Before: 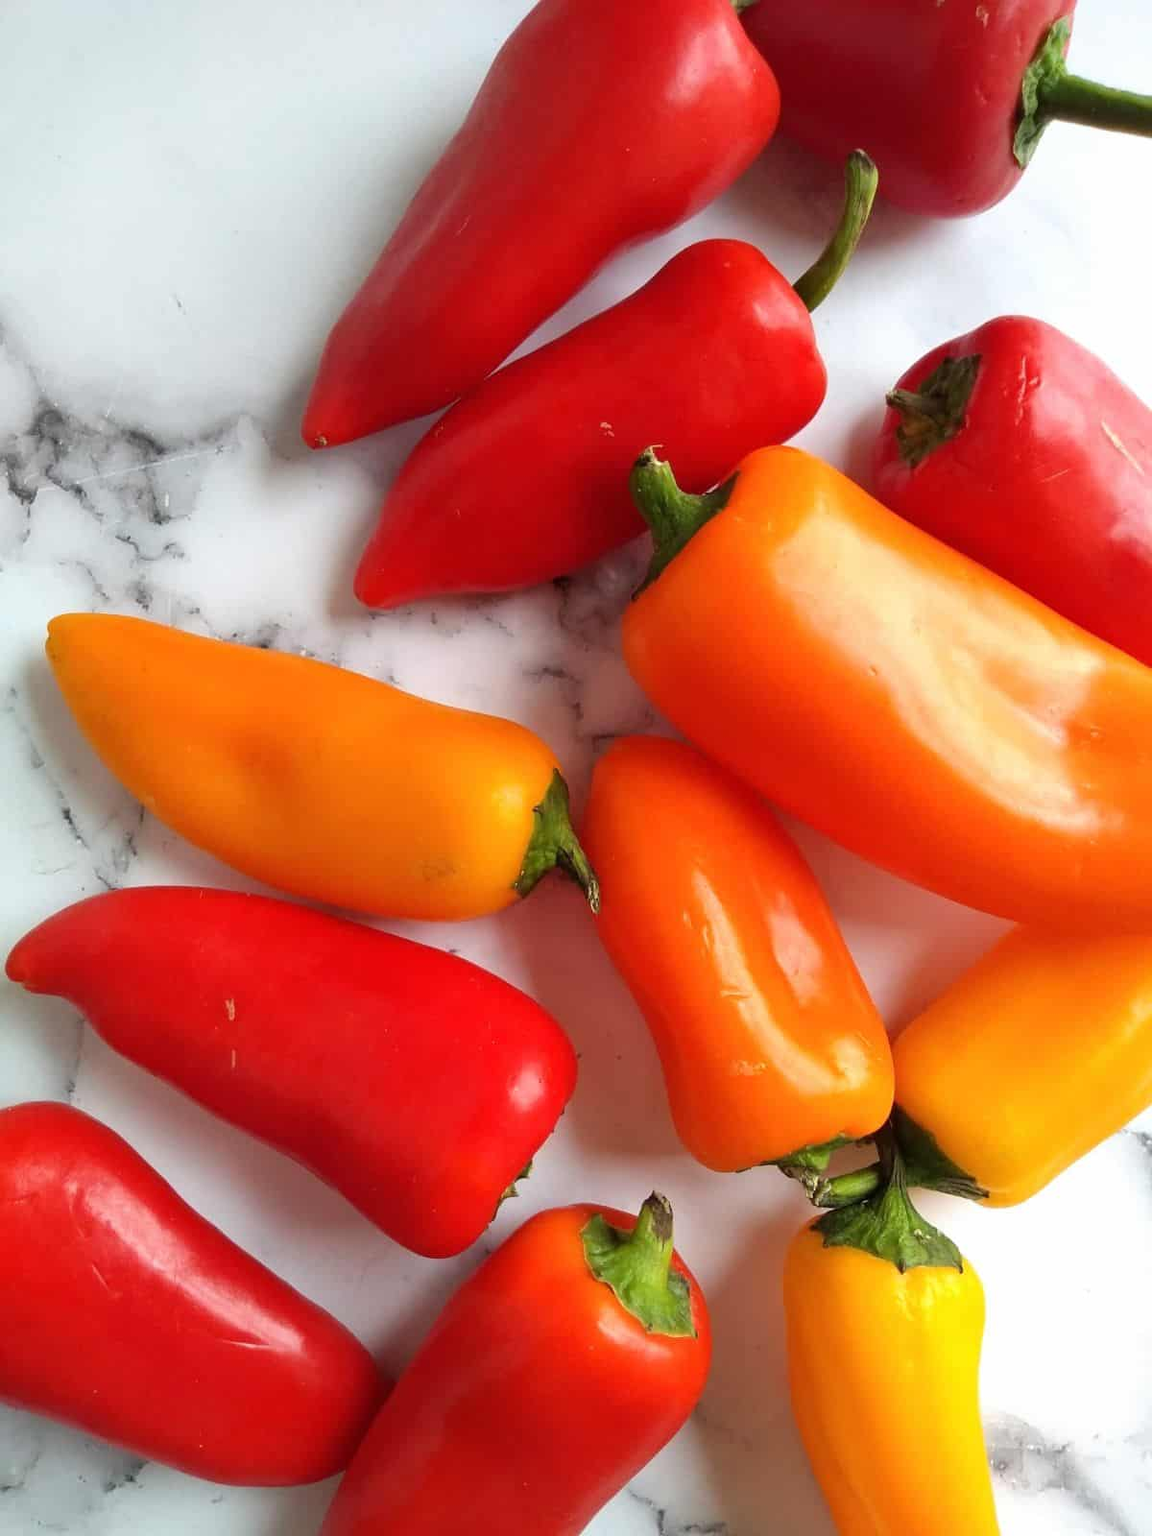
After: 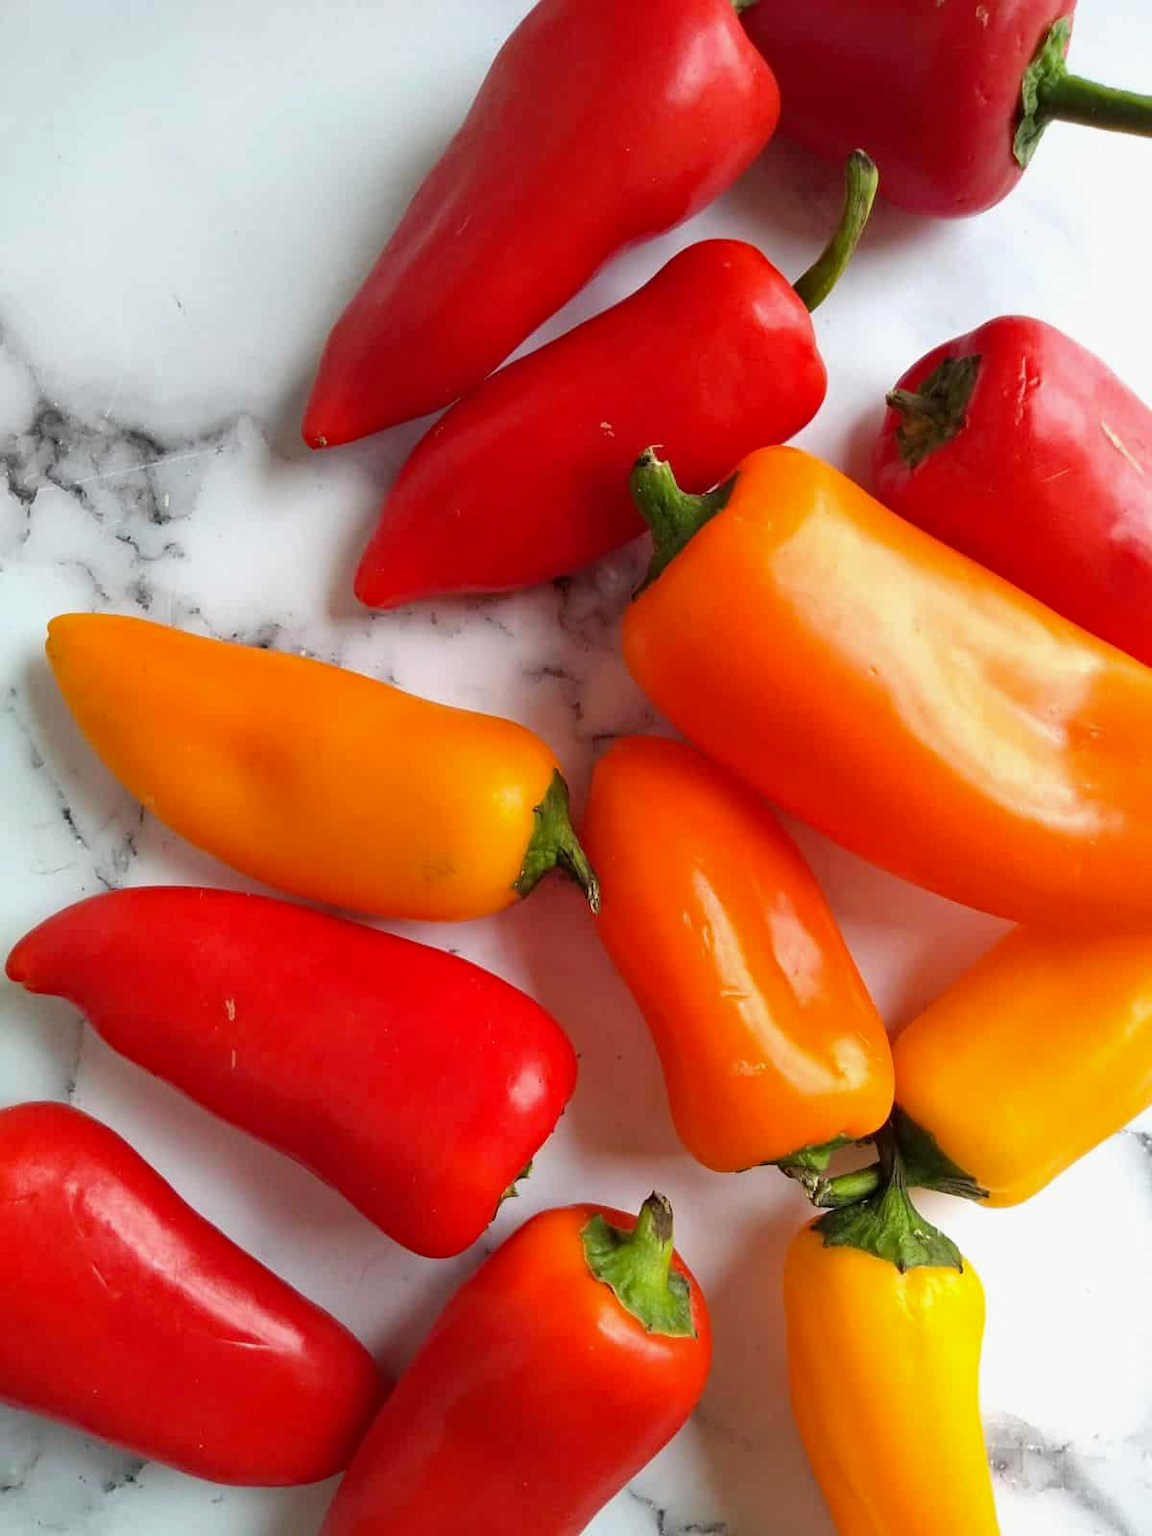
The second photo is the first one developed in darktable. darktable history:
exposure: exposure -0.072 EV, compensate exposure bias true, compensate highlight preservation false
haze removal: compatibility mode true, adaptive false
